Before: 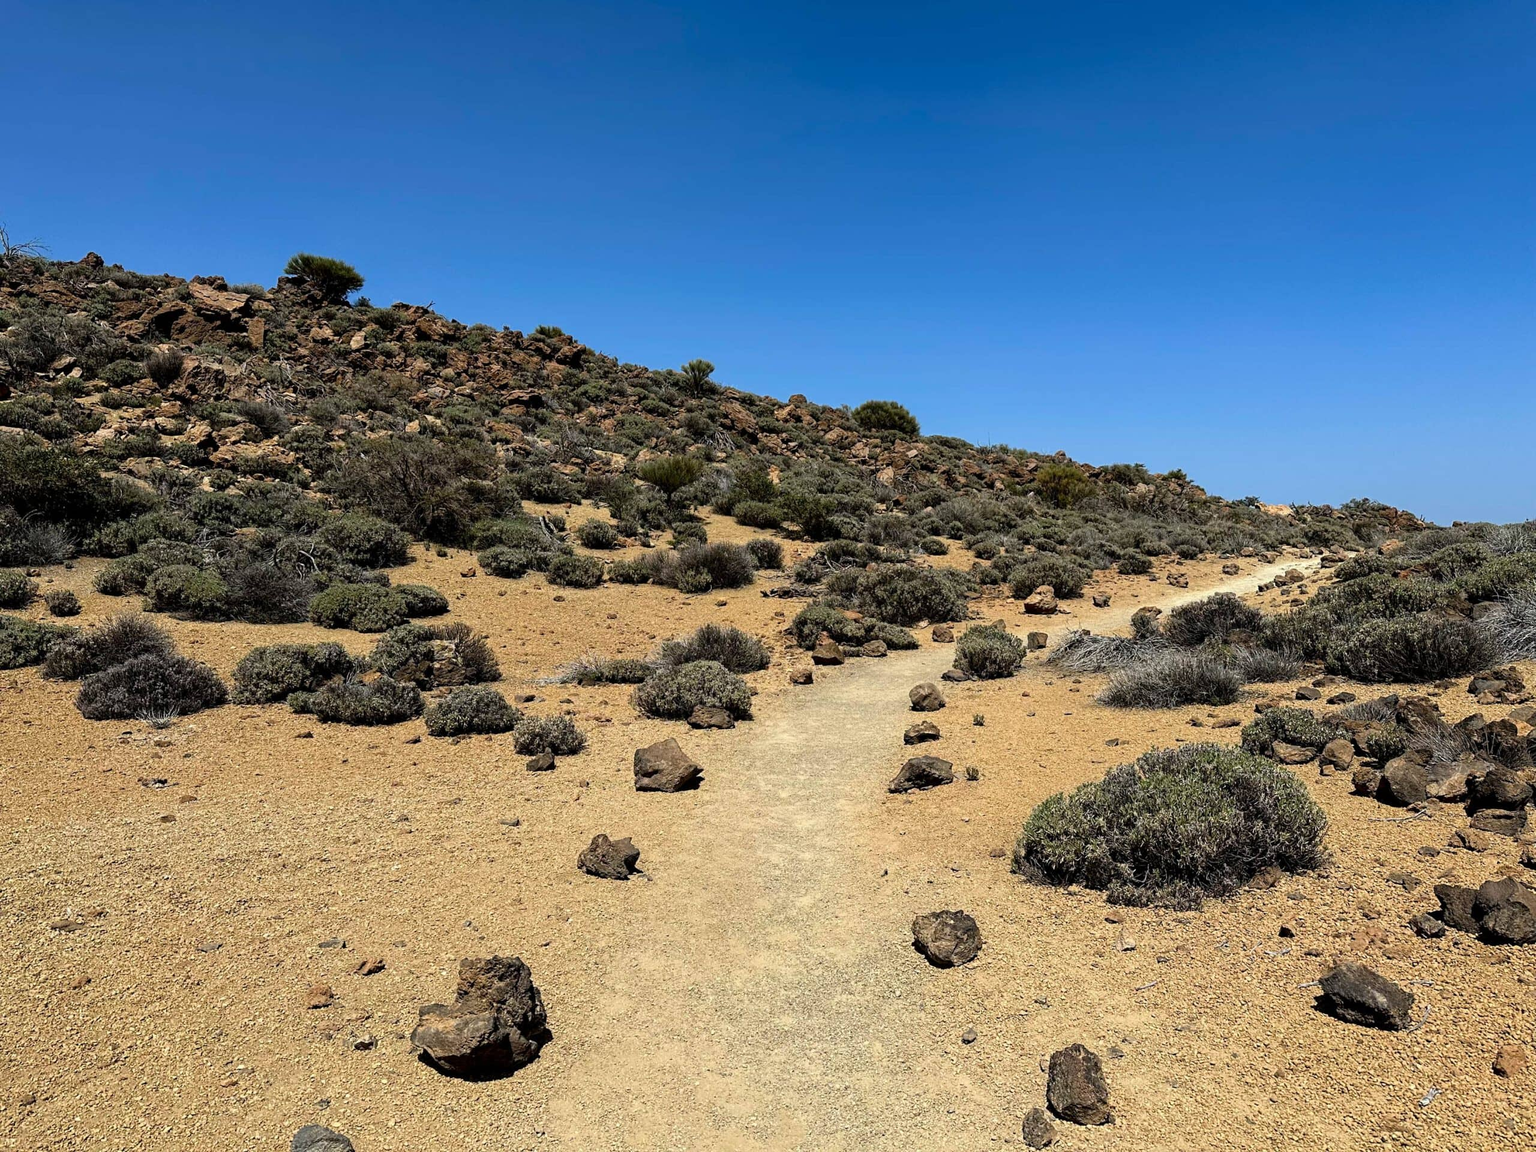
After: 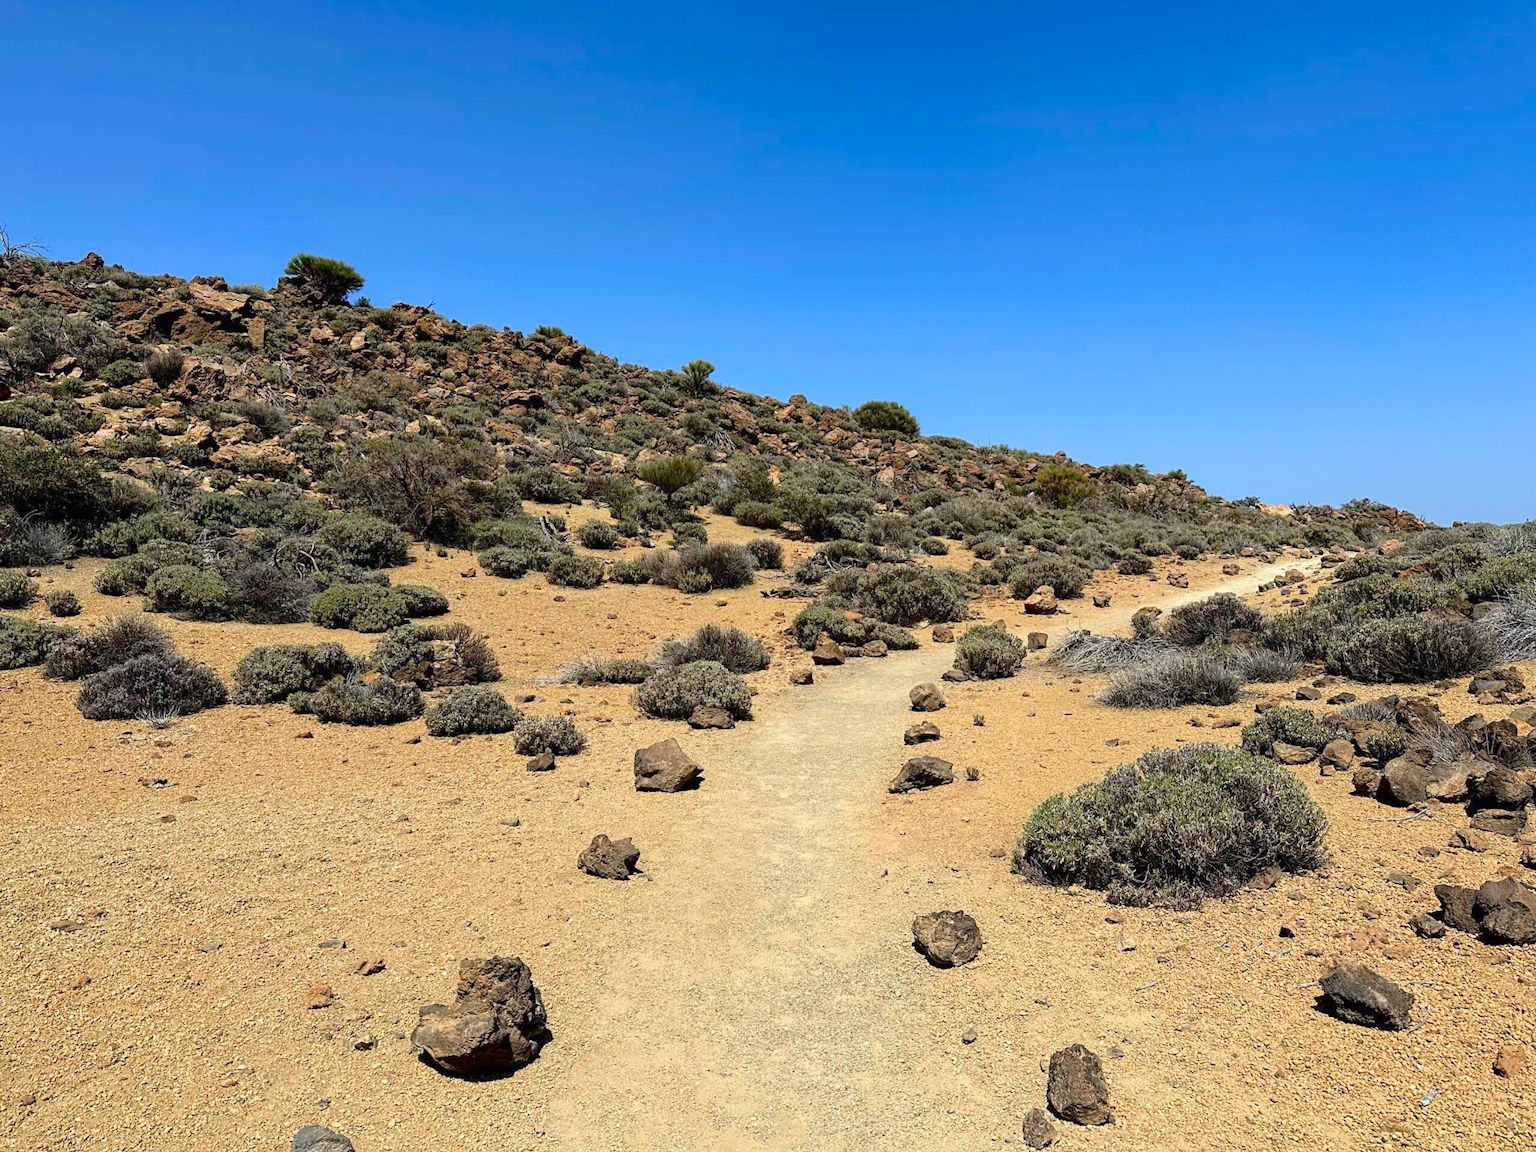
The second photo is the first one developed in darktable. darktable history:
levels: black 8.57%, levels [0, 0.445, 1]
